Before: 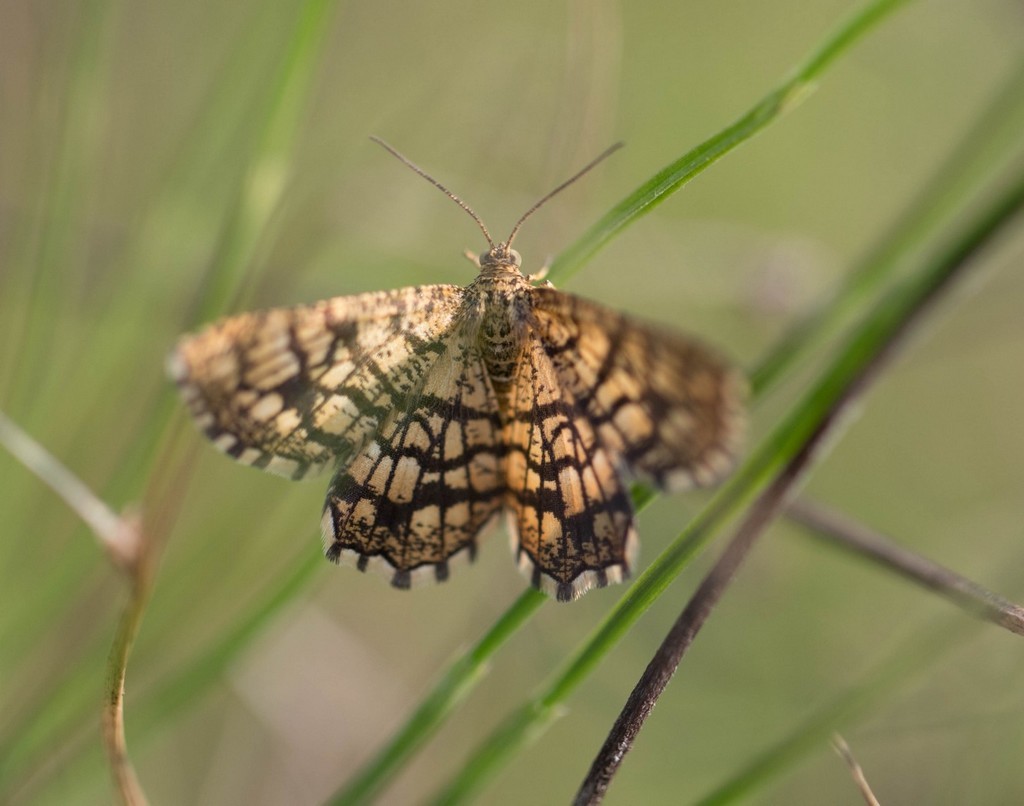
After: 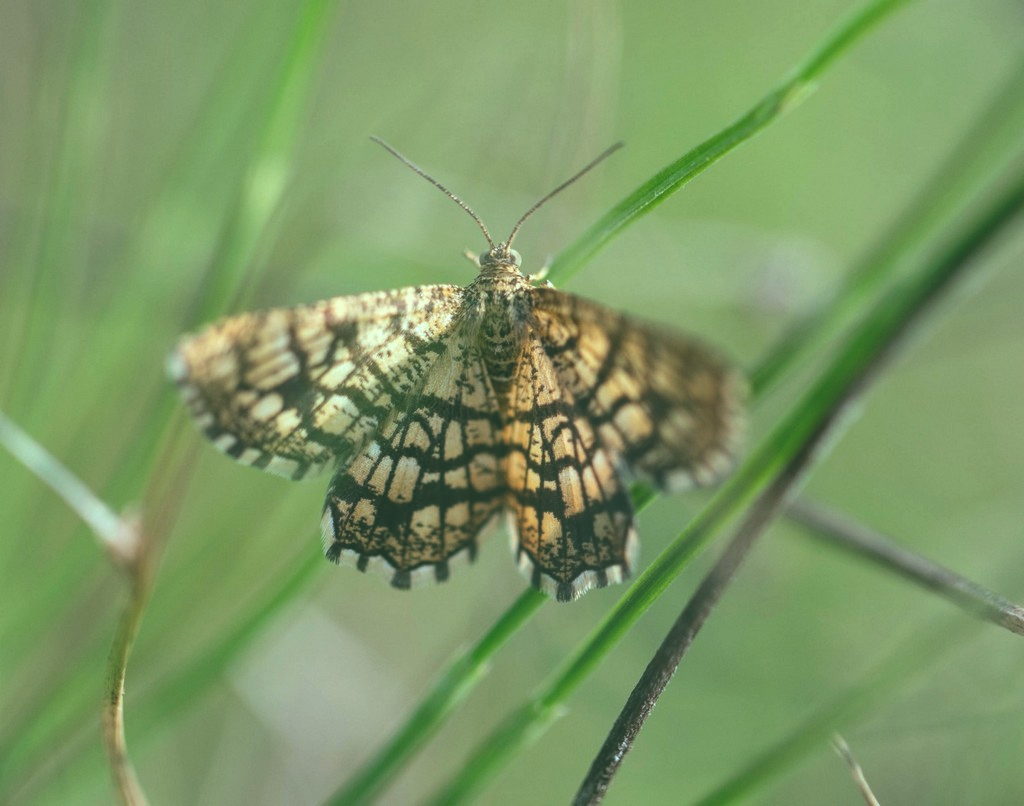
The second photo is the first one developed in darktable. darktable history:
color balance rgb: shadows lift › chroma 11.71%, shadows lift › hue 133.46°, highlights gain › chroma 4%, highlights gain › hue 200.2°, perceptual saturation grading › global saturation 18.05%
exposure: black level correction -0.041, exposure 0.064 EV, compensate highlight preservation false
white balance: red 1.004, blue 1.024
local contrast: detail 130%
